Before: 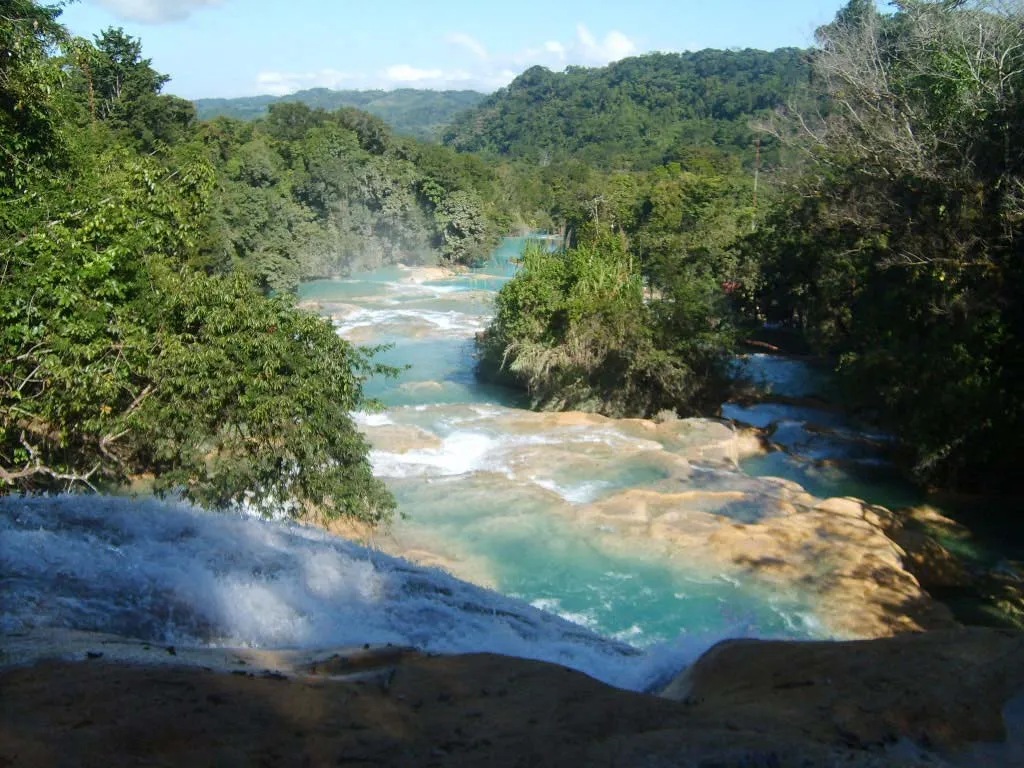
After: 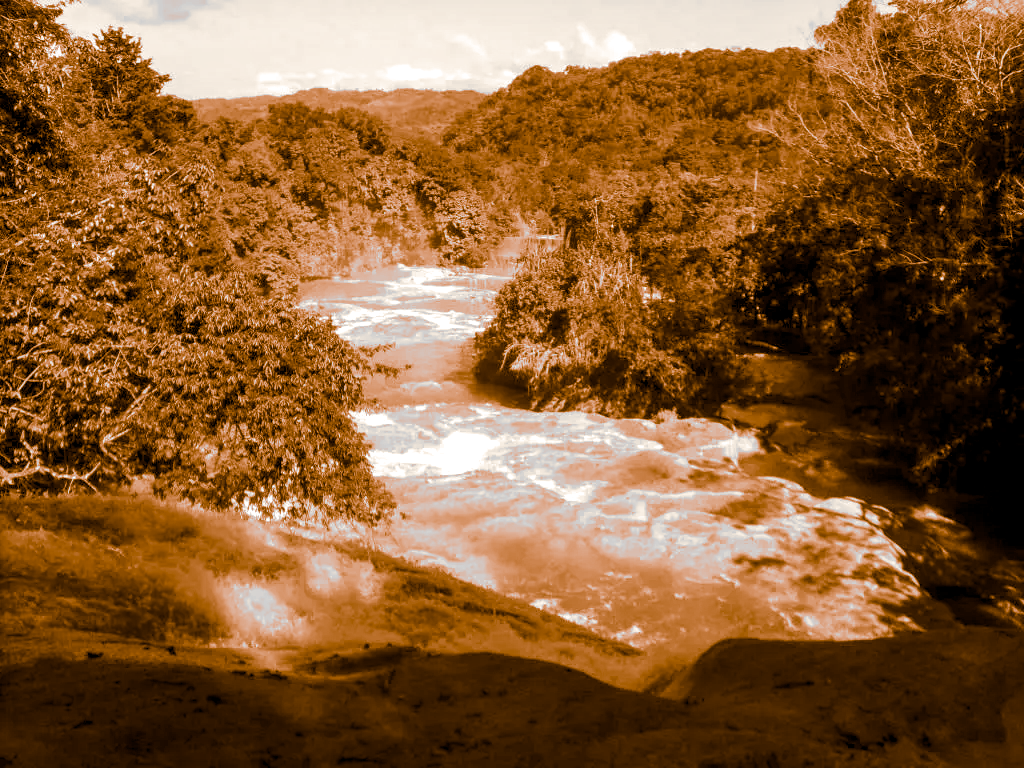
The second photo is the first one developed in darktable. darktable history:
split-toning: shadows › hue 26°, shadows › saturation 0.92, highlights › hue 40°, highlights › saturation 0.92, balance -63, compress 0%
monochrome: a 2.21, b -1.33, size 2.2
local contrast: detail 142%
